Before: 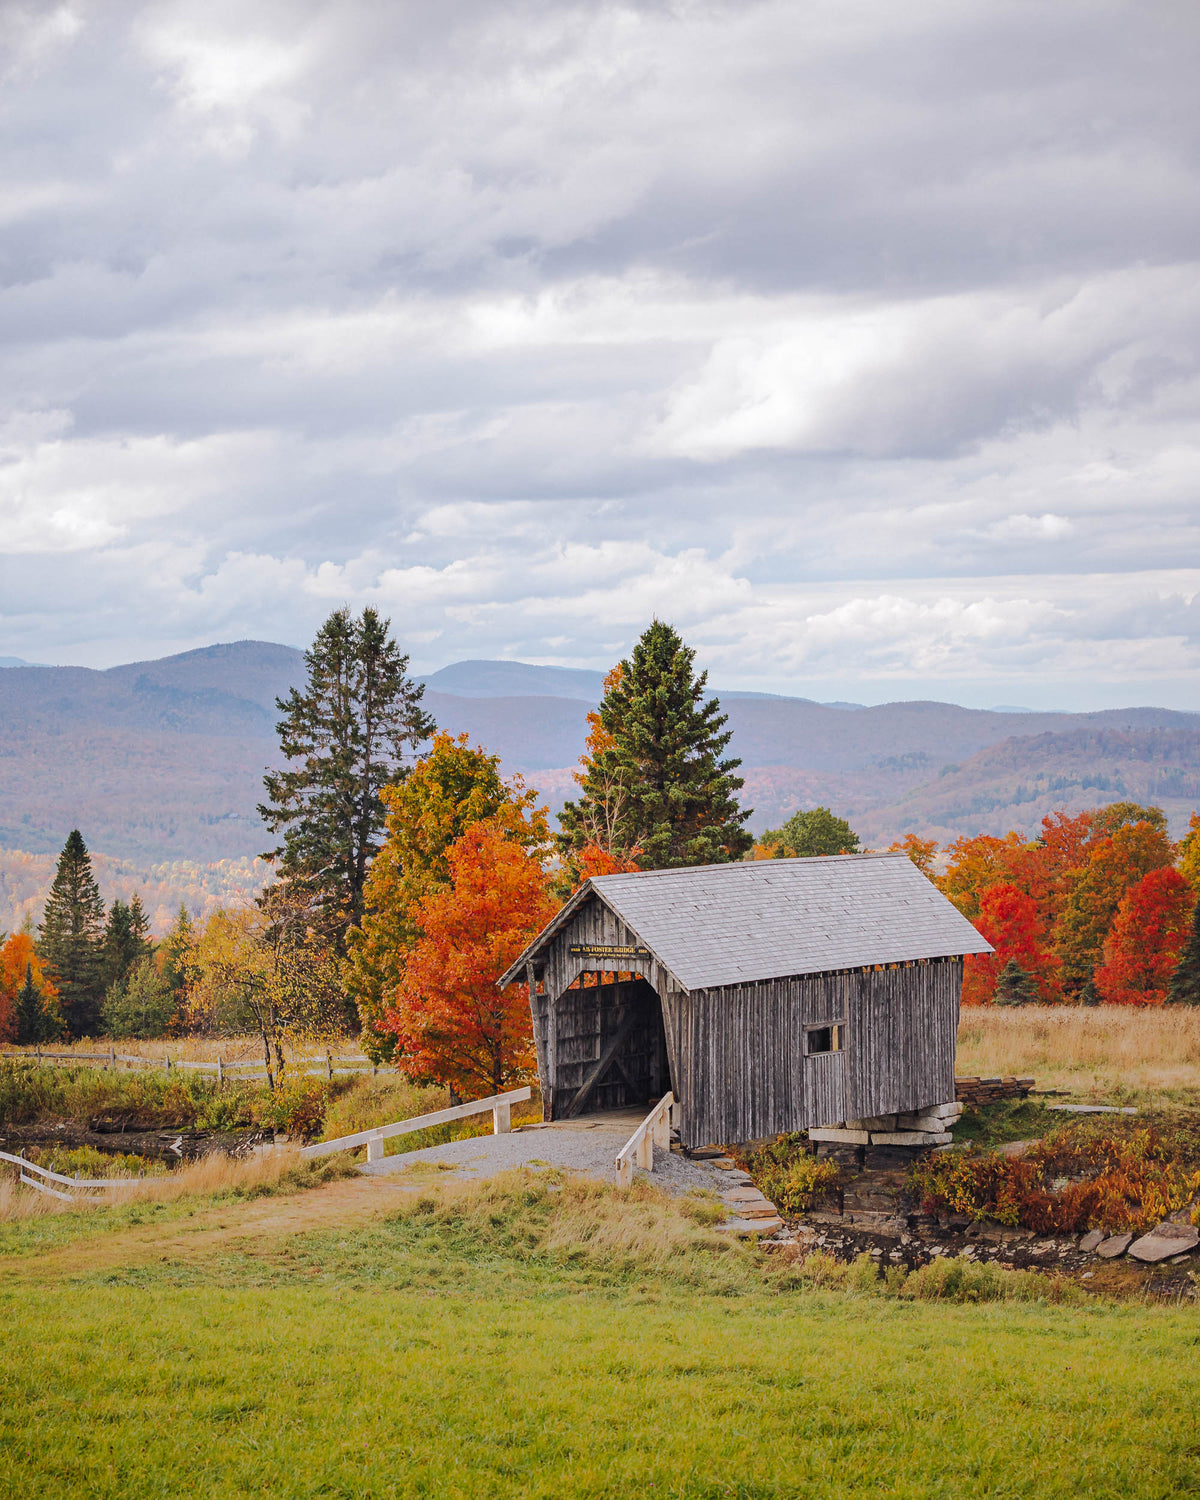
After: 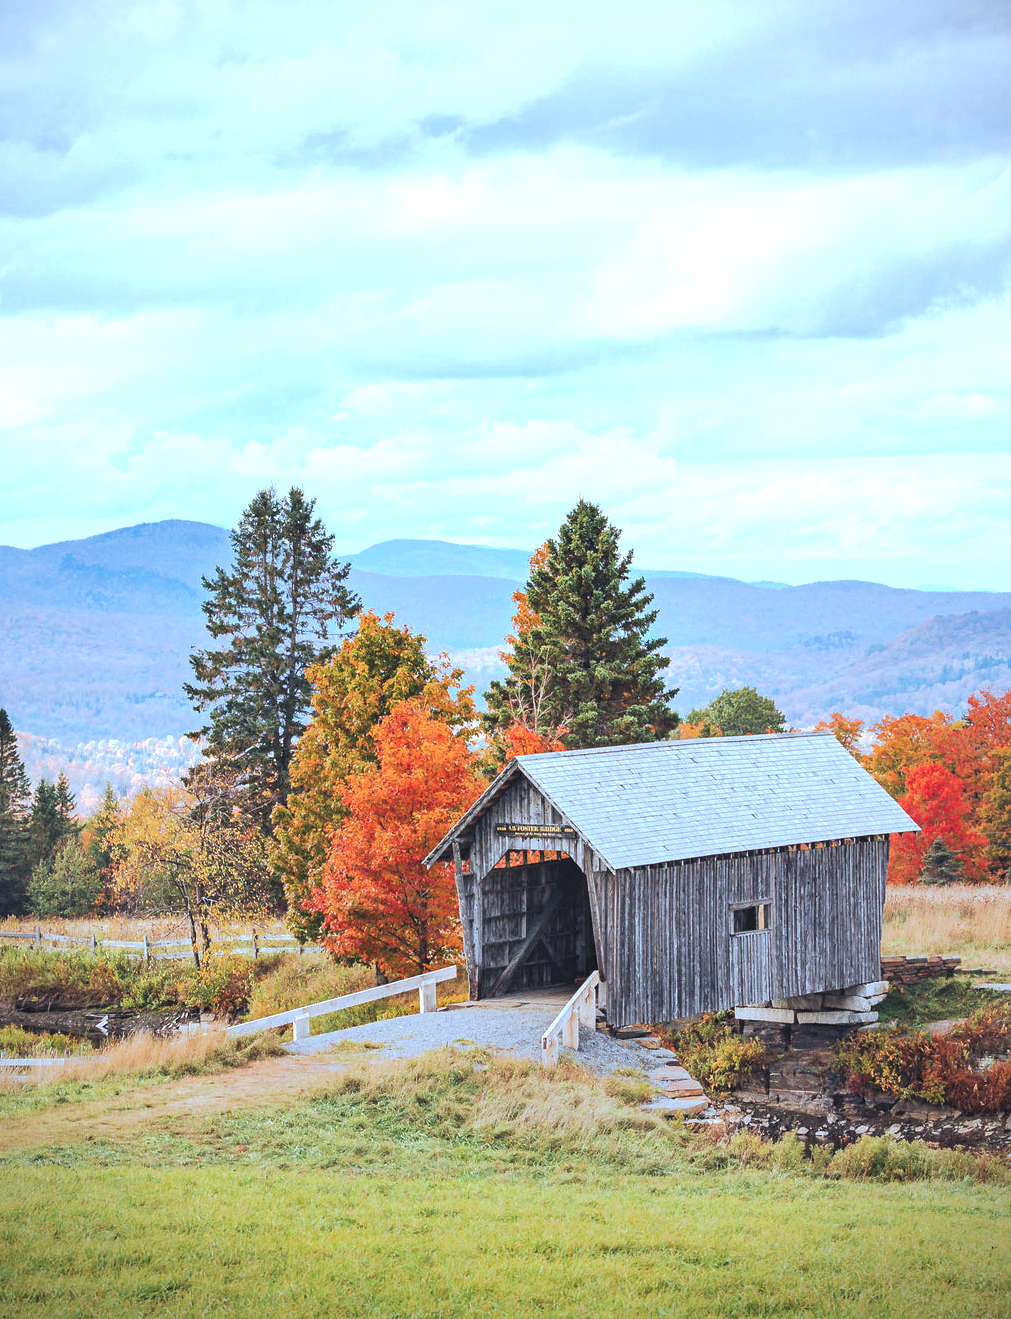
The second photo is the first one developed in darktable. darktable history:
crop: left 6.172%, top 8.081%, right 9.54%, bottom 3.962%
exposure: black level correction -0.002, exposure 0.714 EV, compensate highlight preservation false
vignetting: fall-off start 92.64%, brightness -0.579, saturation -0.266
color correction: highlights a* -8.77, highlights b* -23.06
shadows and highlights: shadows 25.28, highlights -25.1
color zones: curves: ch0 [(0.25, 0.5) (0.463, 0.627) (0.484, 0.637) (0.75, 0.5)], mix 28.3%
